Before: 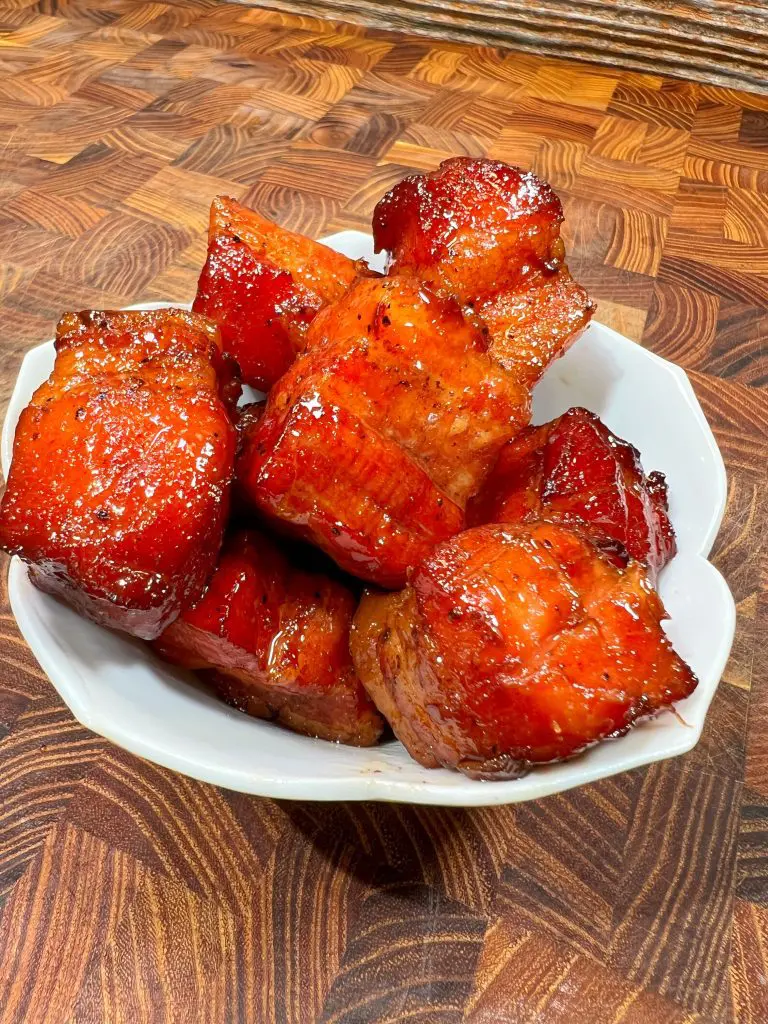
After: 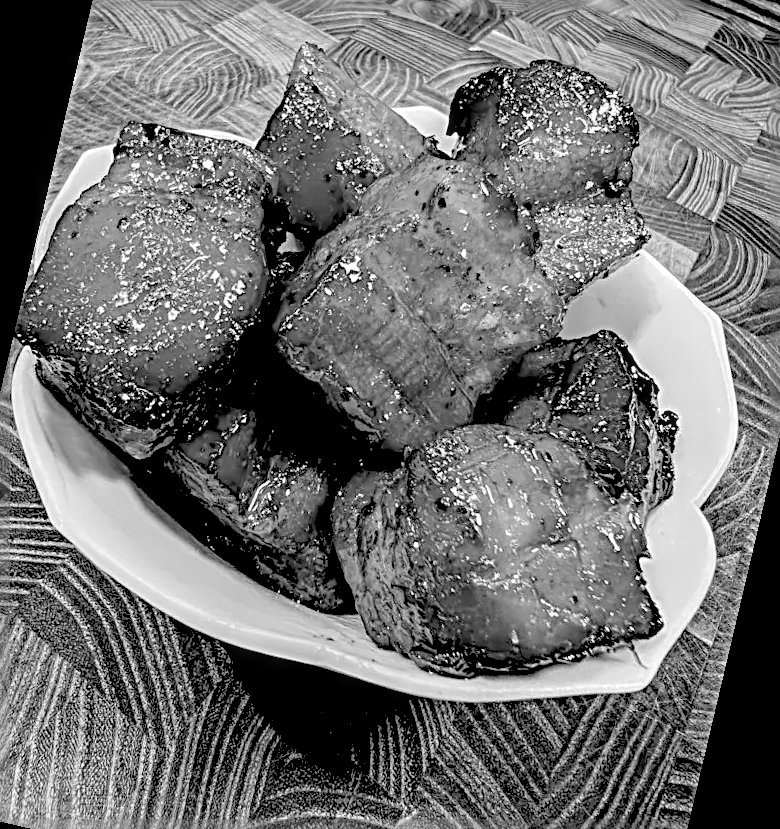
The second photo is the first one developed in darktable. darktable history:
local contrast: detail 150%
exposure: black level correction 0.011, exposure -0.478 EV, compensate highlight preservation false
sharpen: radius 3.69, amount 0.928
crop: left 9.712%, top 16.928%, right 10.845%, bottom 12.332%
rotate and perspective: rotation 13.27°, automatic cropping off
rgb levels: levels [[0.027, 0.429, 0.996], [0, 0.5, 1], [0, 0.5, 1]]
monochrome: size 3.1
